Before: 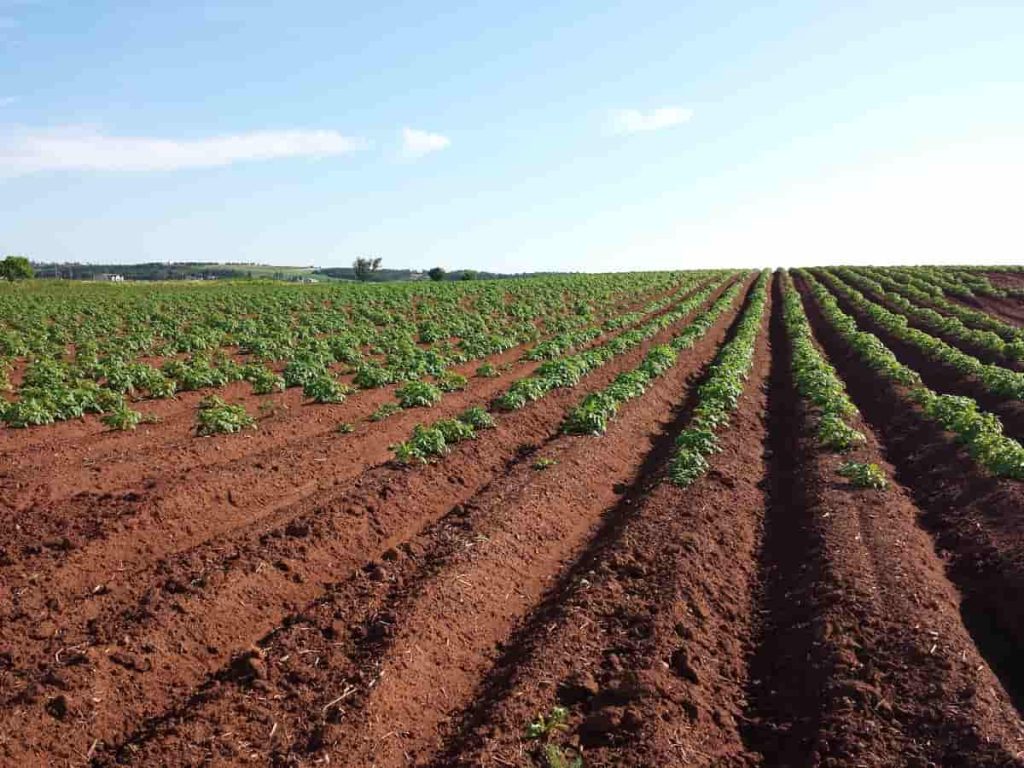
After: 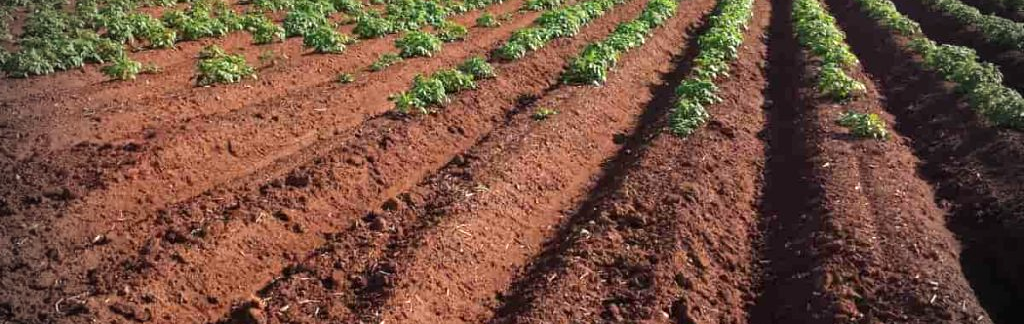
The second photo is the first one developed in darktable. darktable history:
exposure: exposure 0.52 EV, compensate highlight preservation false
vignetting: fall-off start 76.29%, fall-off radius 28.45%, width/height ratio 0.974
crop: top 45.683%, bottom 12.129%
